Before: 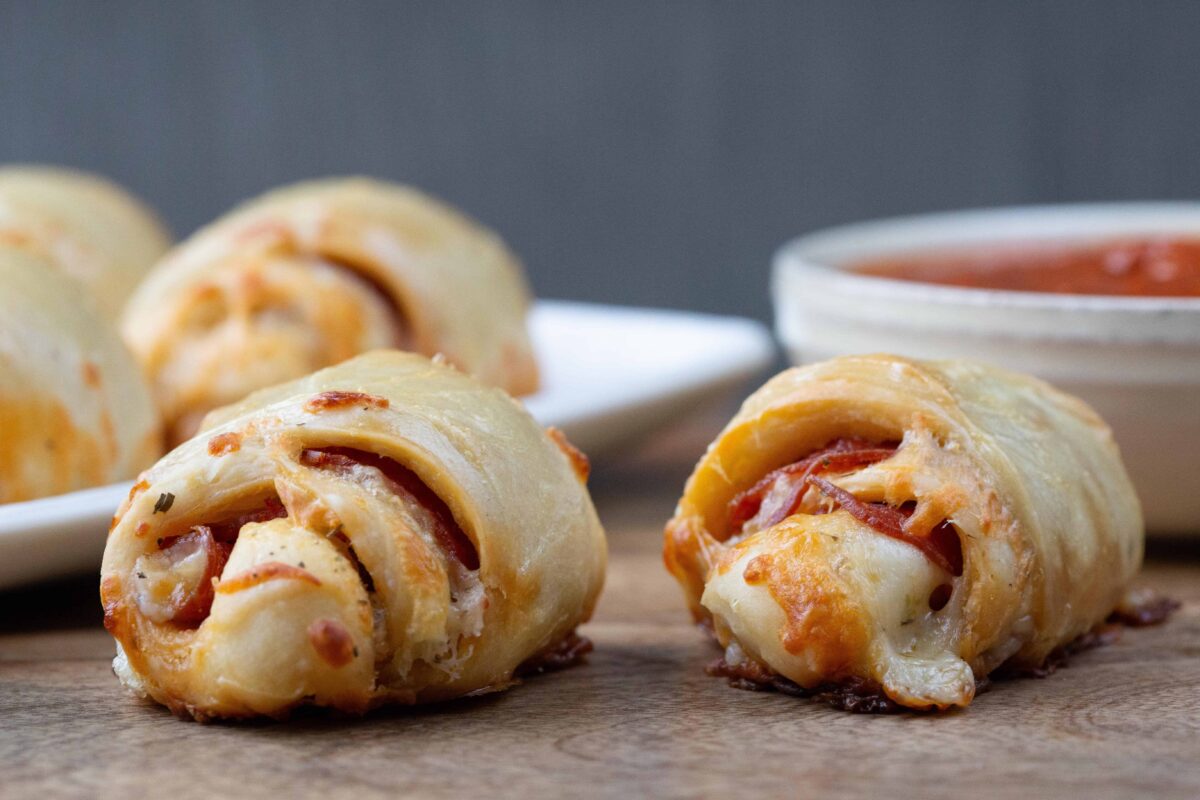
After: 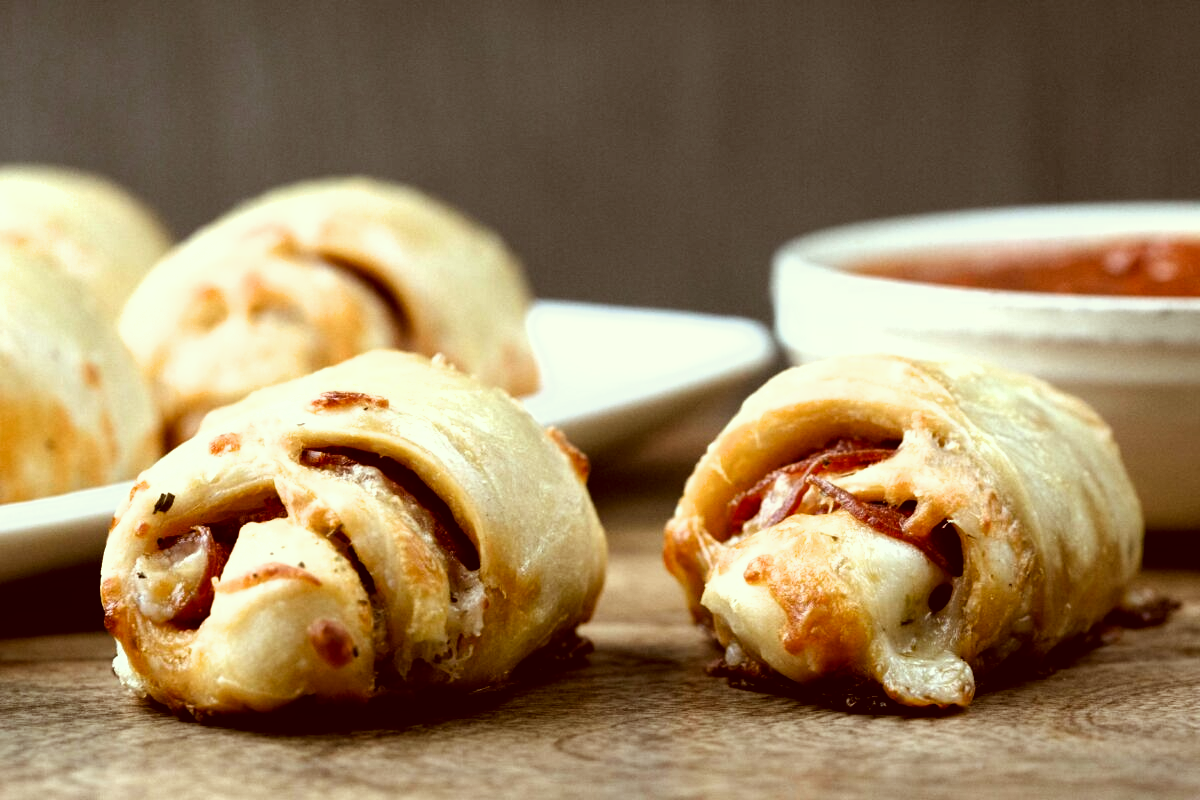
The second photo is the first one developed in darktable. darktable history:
color correction: highlights a* -6.17, highlights b* 9.63, shadows a* 10.82, shadows b* 24.04
filmic rgb: black relative exposure -8.3 EV, white relative exposure 2.2 EV, threshold 2.97 EV, hardness 7.12, latitude 85.2%, contrast 1.703, highlights saturation mix -4.34%, shadows ↔ highlights balance -2.75%, enable highlight reconstruction true
tone equalizer: on, module defaults
